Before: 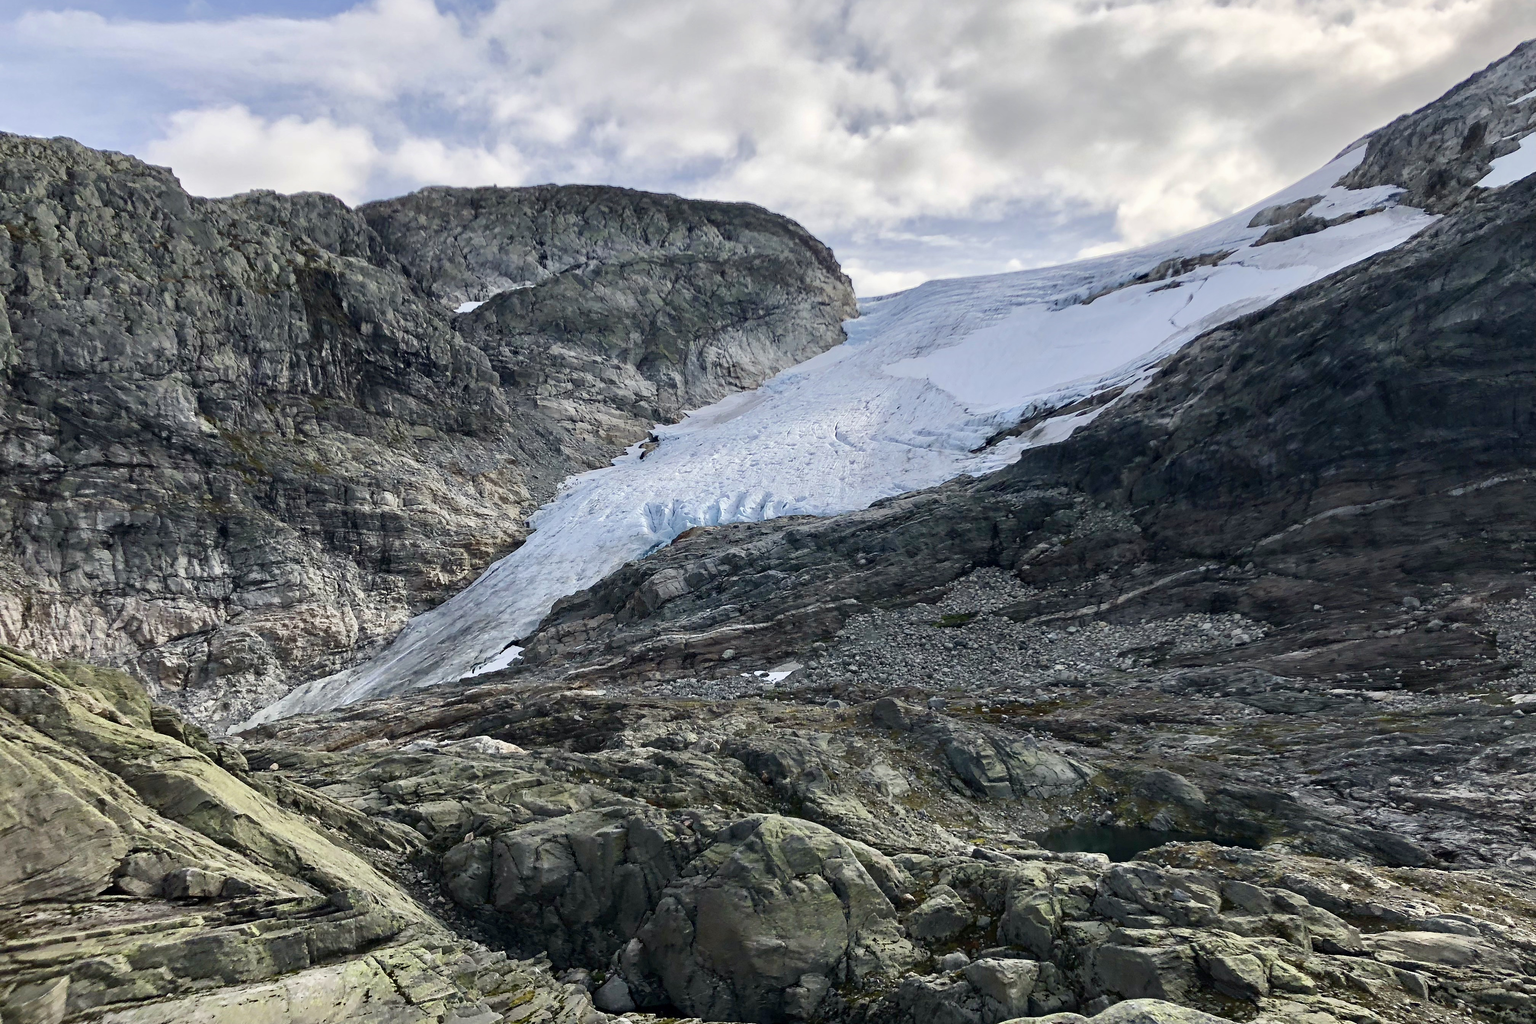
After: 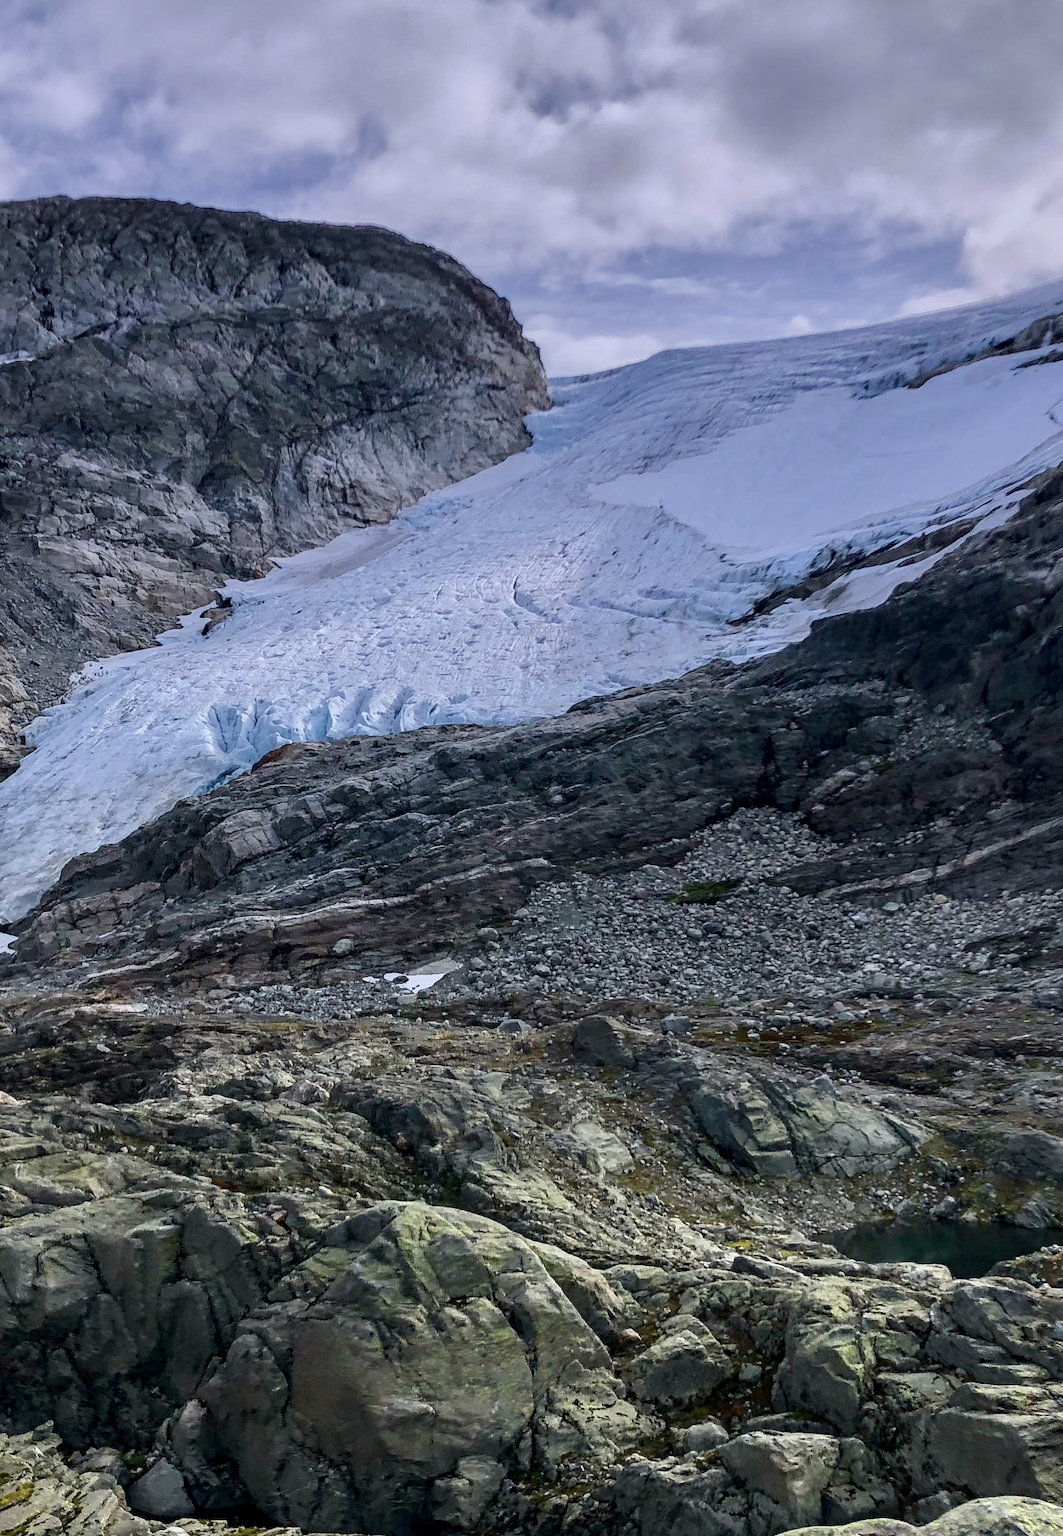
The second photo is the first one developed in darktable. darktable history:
crop: left 33.452%, top 6.025%, right 23.155%
graduated density: hue 238.83°, saturation 50%
local contrast: on, module defaults
